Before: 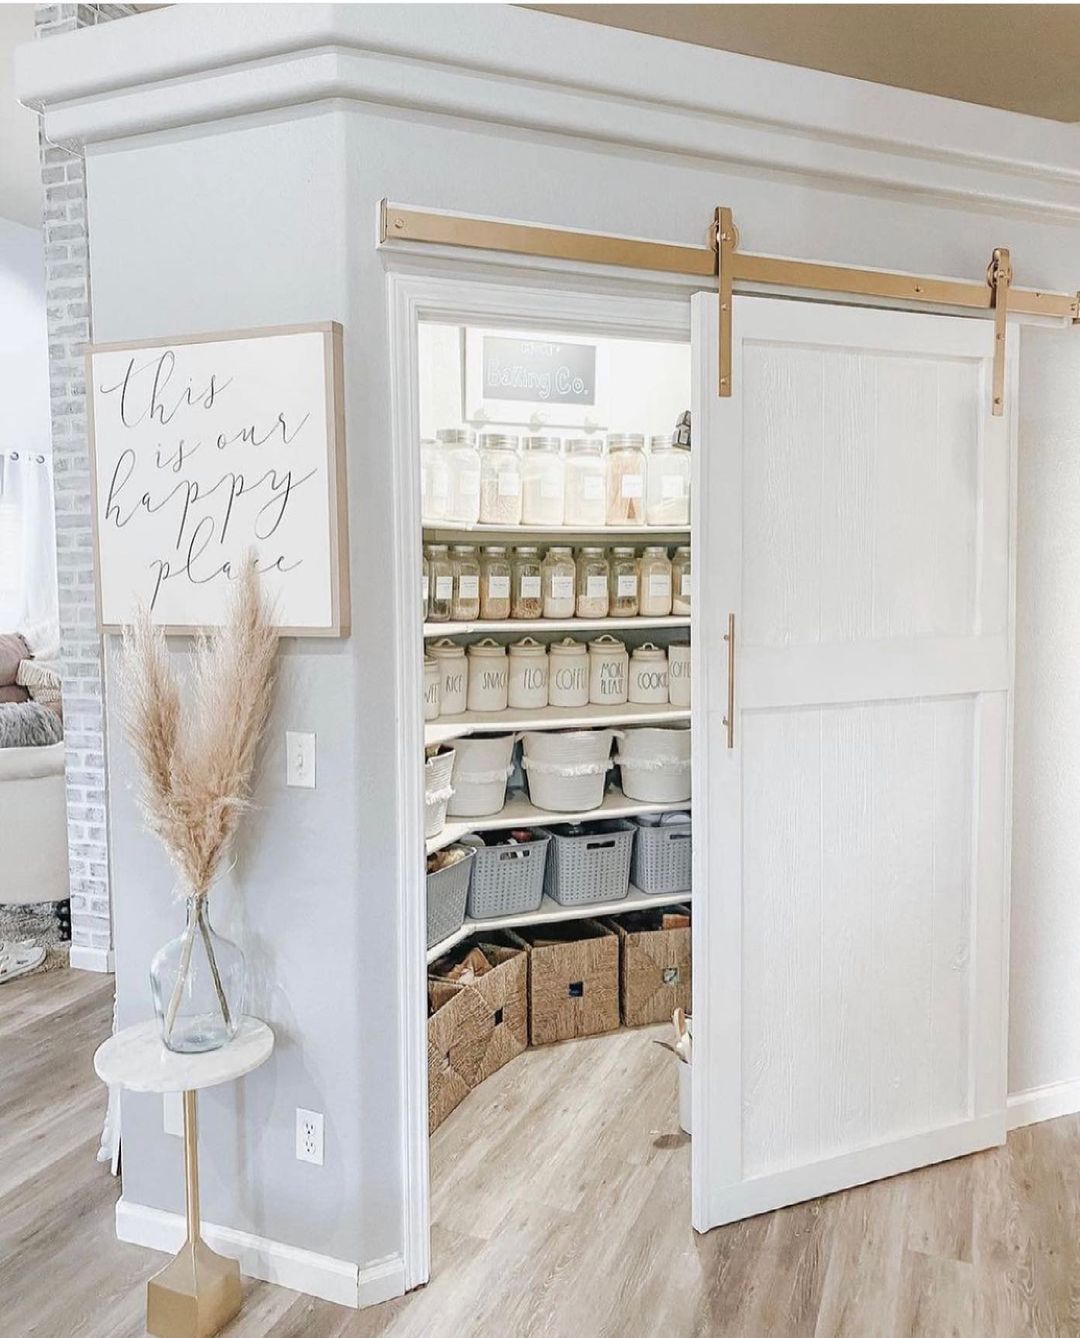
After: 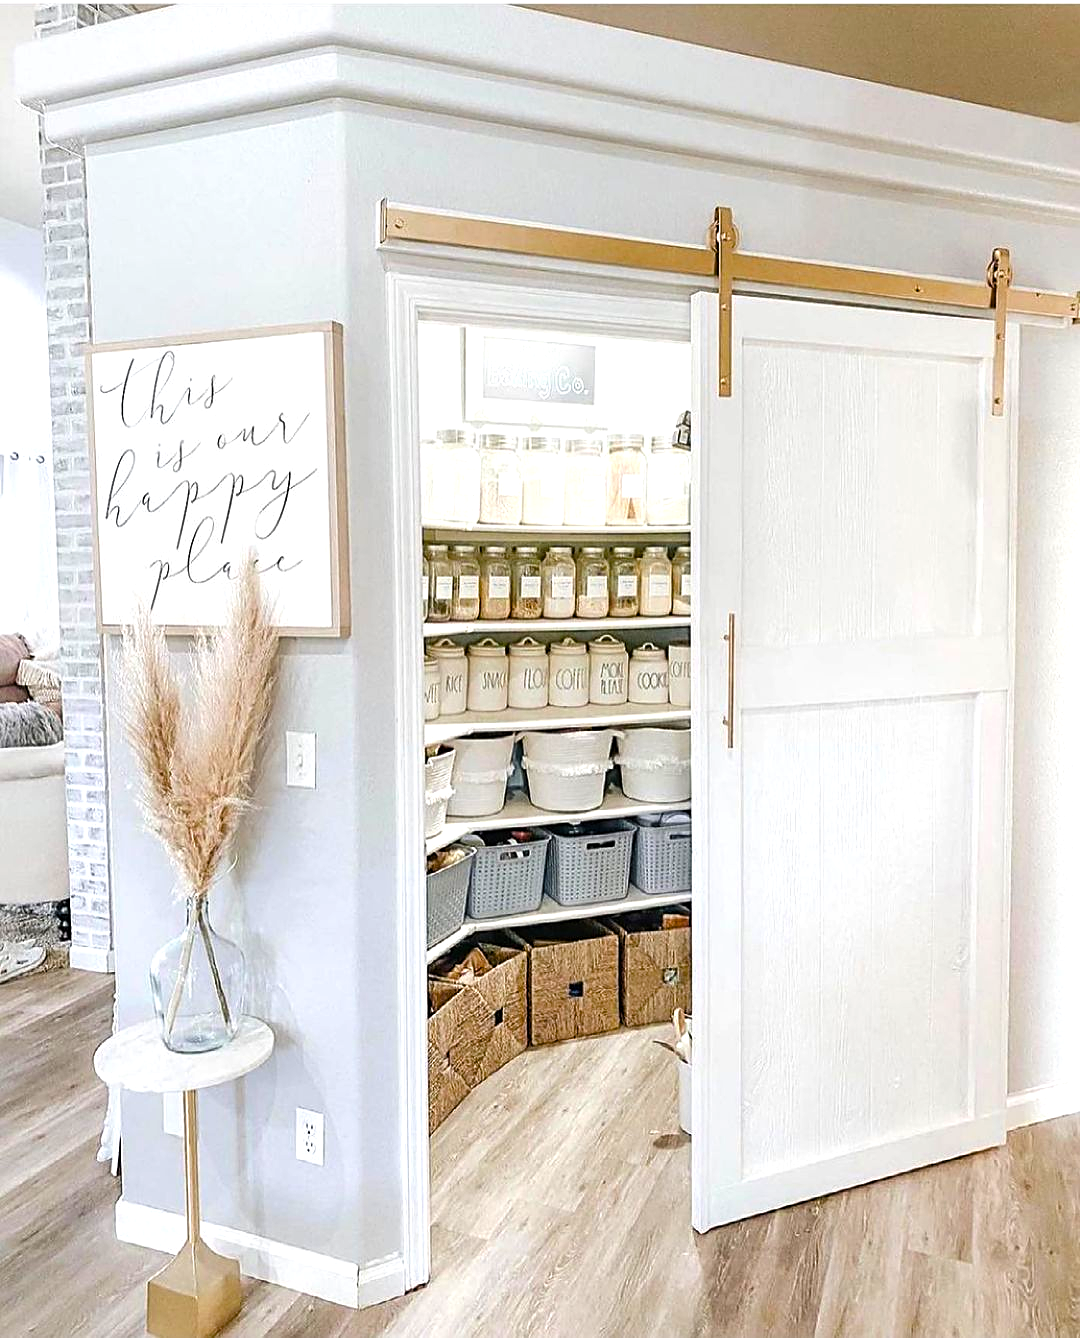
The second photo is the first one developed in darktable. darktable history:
color balance rgb: shadows lift › luminance -20%, power › hue 72.24°, highlights gain › luminance 15%, global offset › hue 171.6°, perceptual saturation grading › global saturation 14.09%, perceptual saturation grading › highlights -25%, perceptual saturation grading › shadows 25%, global vibrance 25%, contrast 10%
sharpen: on, module defaults
color balance: output saturation 120%
